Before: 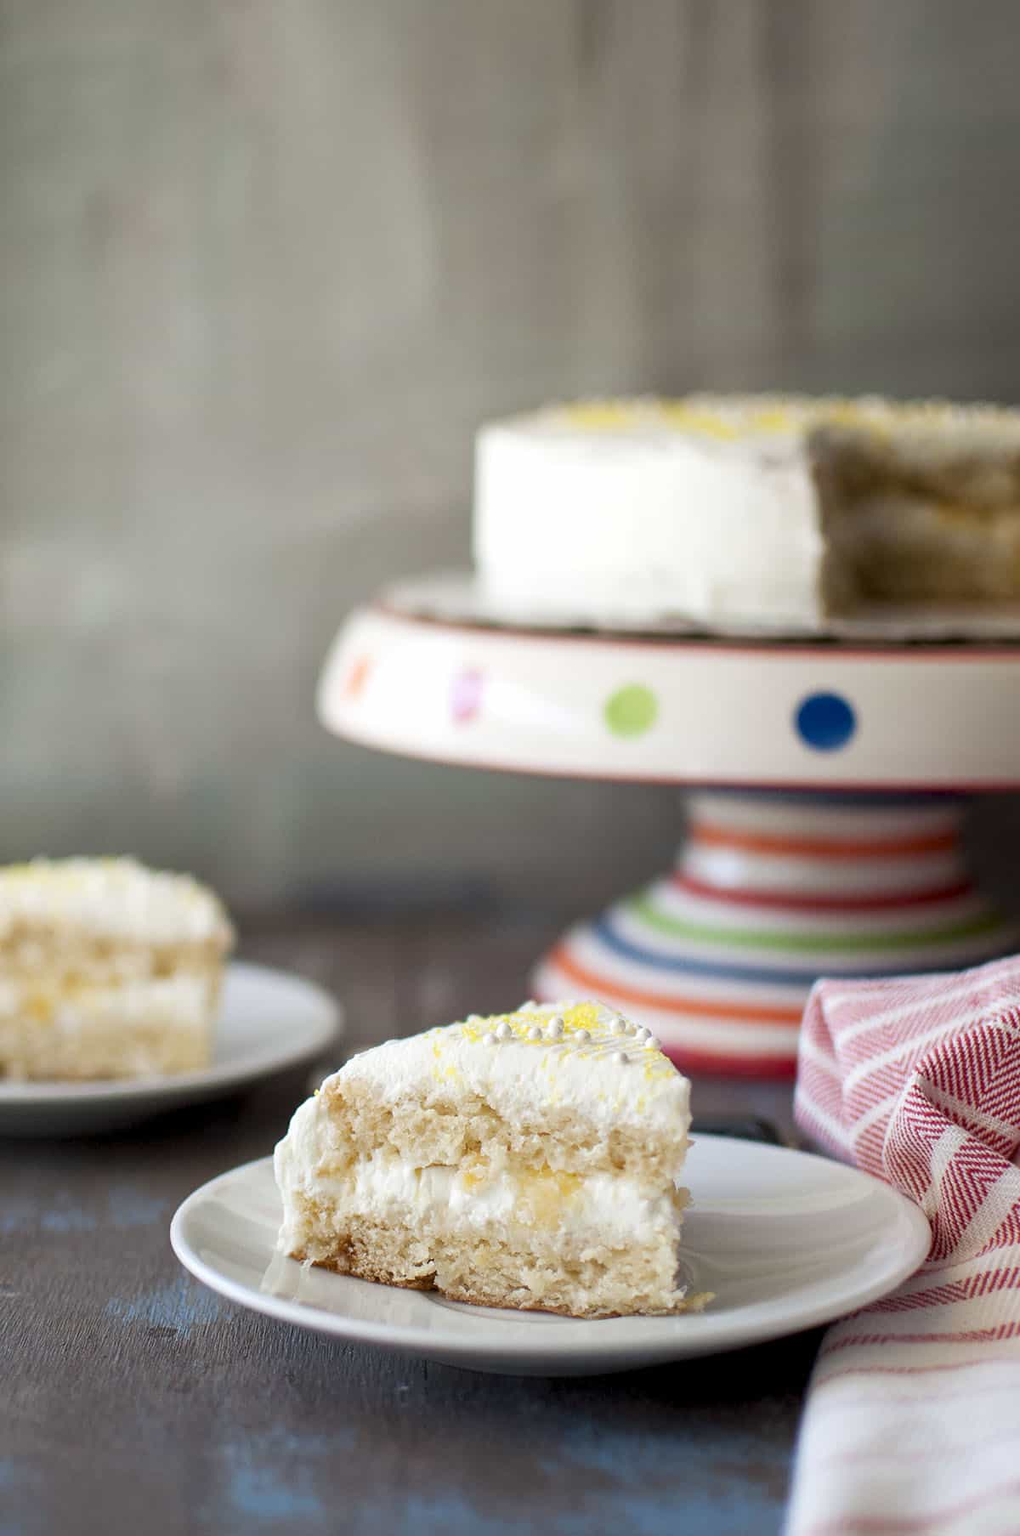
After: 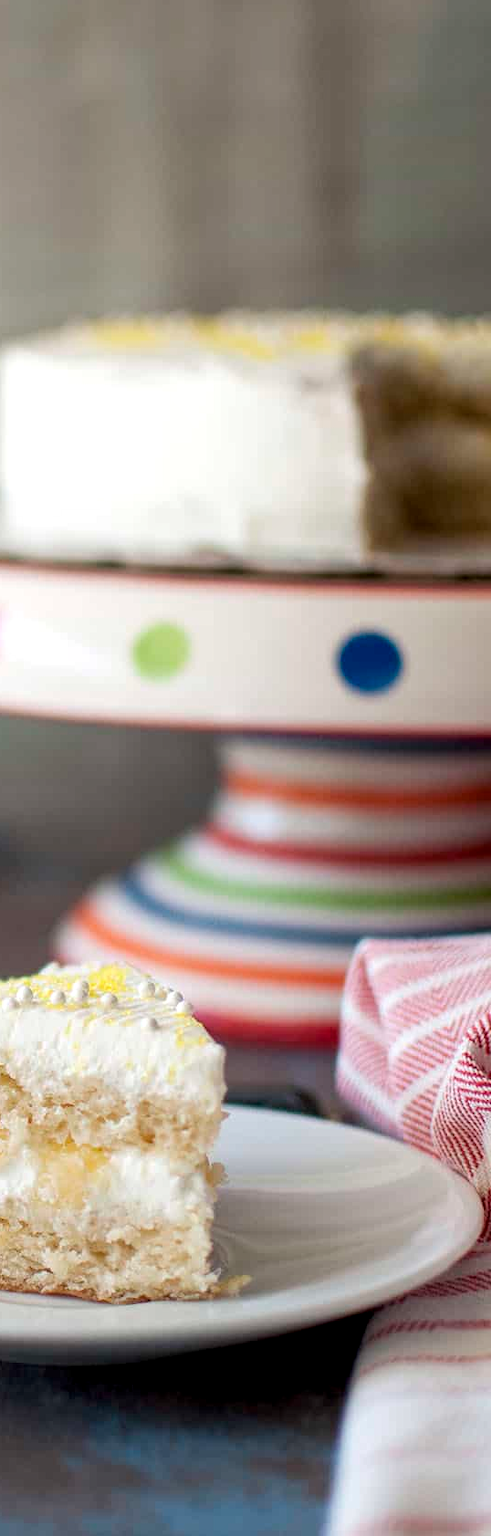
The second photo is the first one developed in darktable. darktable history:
local contrast: highlights 105%, shadows 99%, detail 119%, midtone range 0.2
crop: left 47.23%, top 6.858%, right 7.88%
